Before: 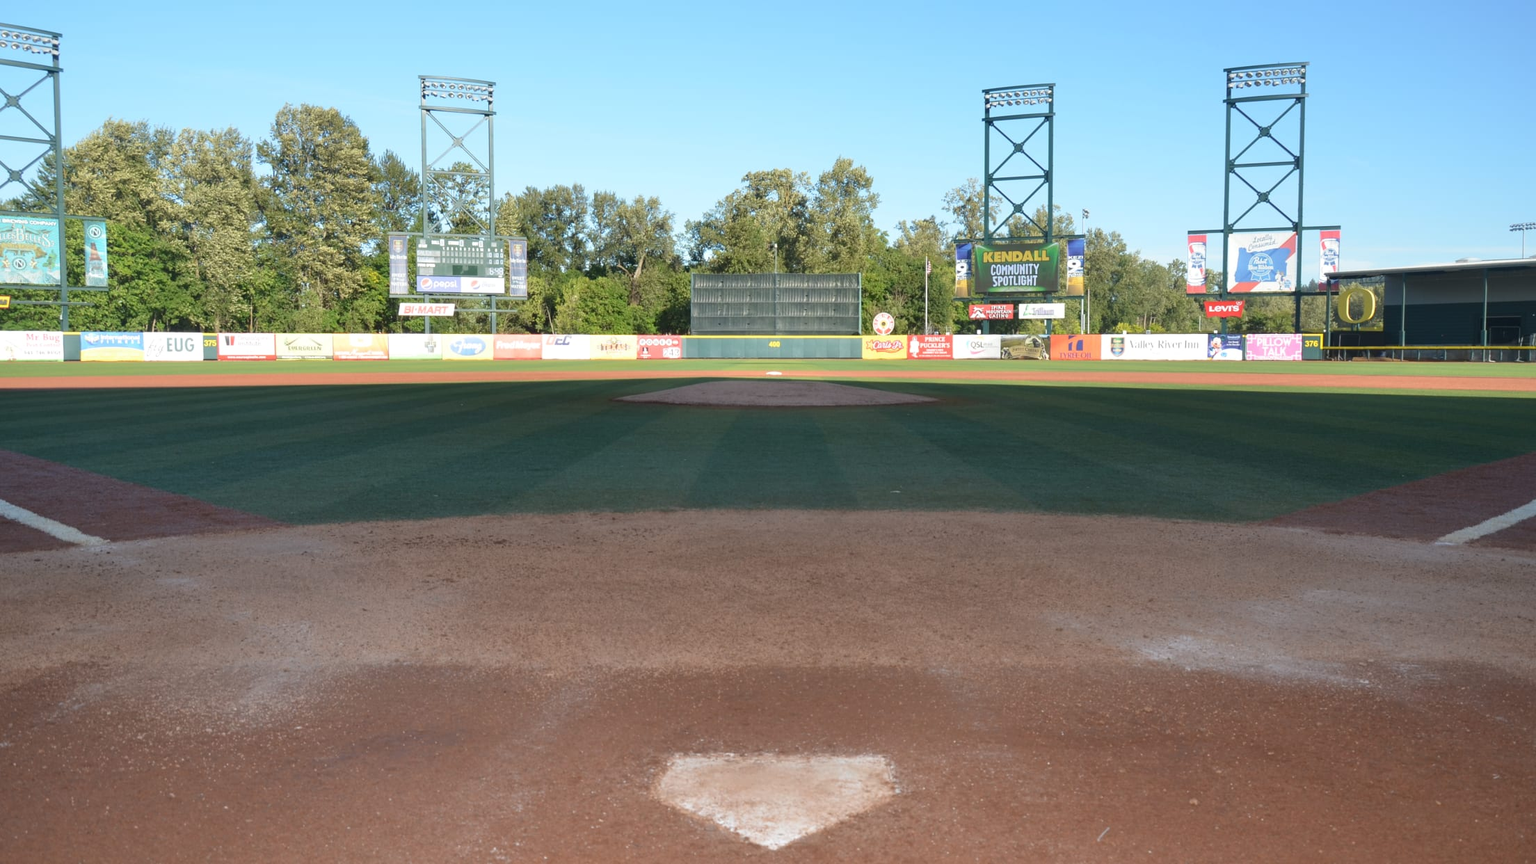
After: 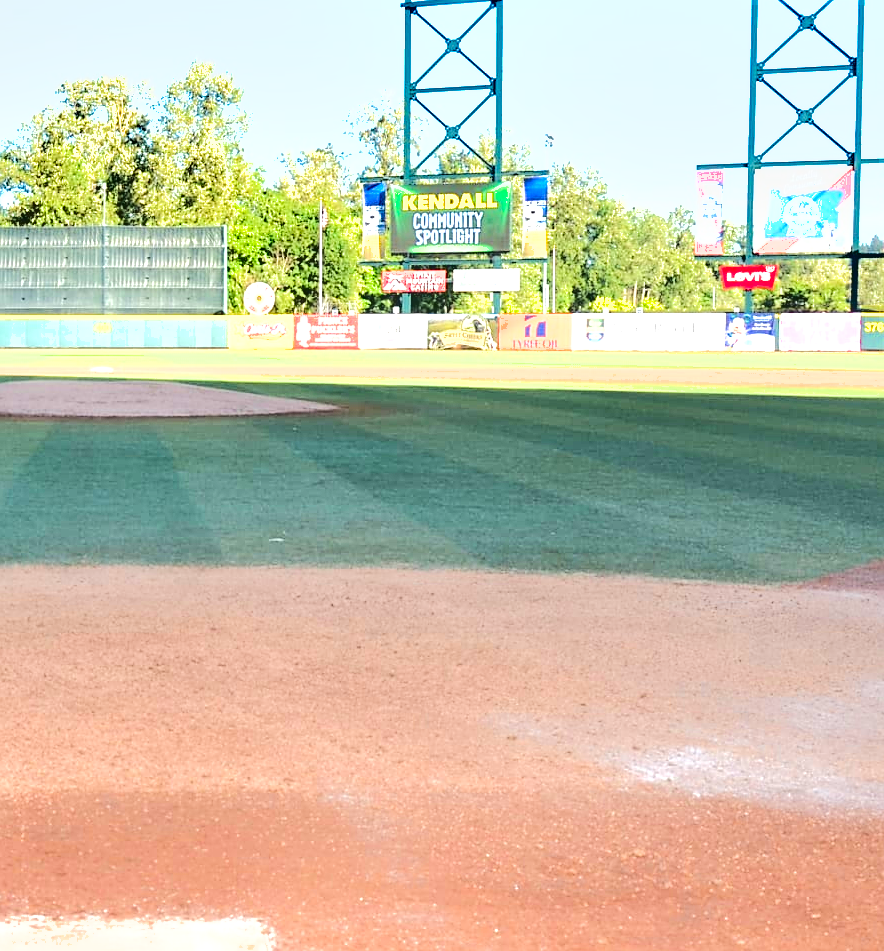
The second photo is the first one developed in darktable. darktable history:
shadows and highlights: soften with gaussian
crop: left 45.827%, top 13.475%, right 14.135%, bottom 9.883%
exposure: black level correction 0, exposure 0.698 EV, compensate exposure bias true, compensate highlight preservation false
tone equalizer: -8 EV 1.98 EV, -7 EV 1.99 EV, -6 EV 1.98 EV, -5 EV 1.96 EV, -4 EV 1.99 EV, -3 EV 1.49 EV, -2 EV 0.994 EV, -1 EV 0.52 EV, edges refinement/feathering 500, mask exposure compensation -1.57 EV, preserve details no
sharpen: on, module defaults
